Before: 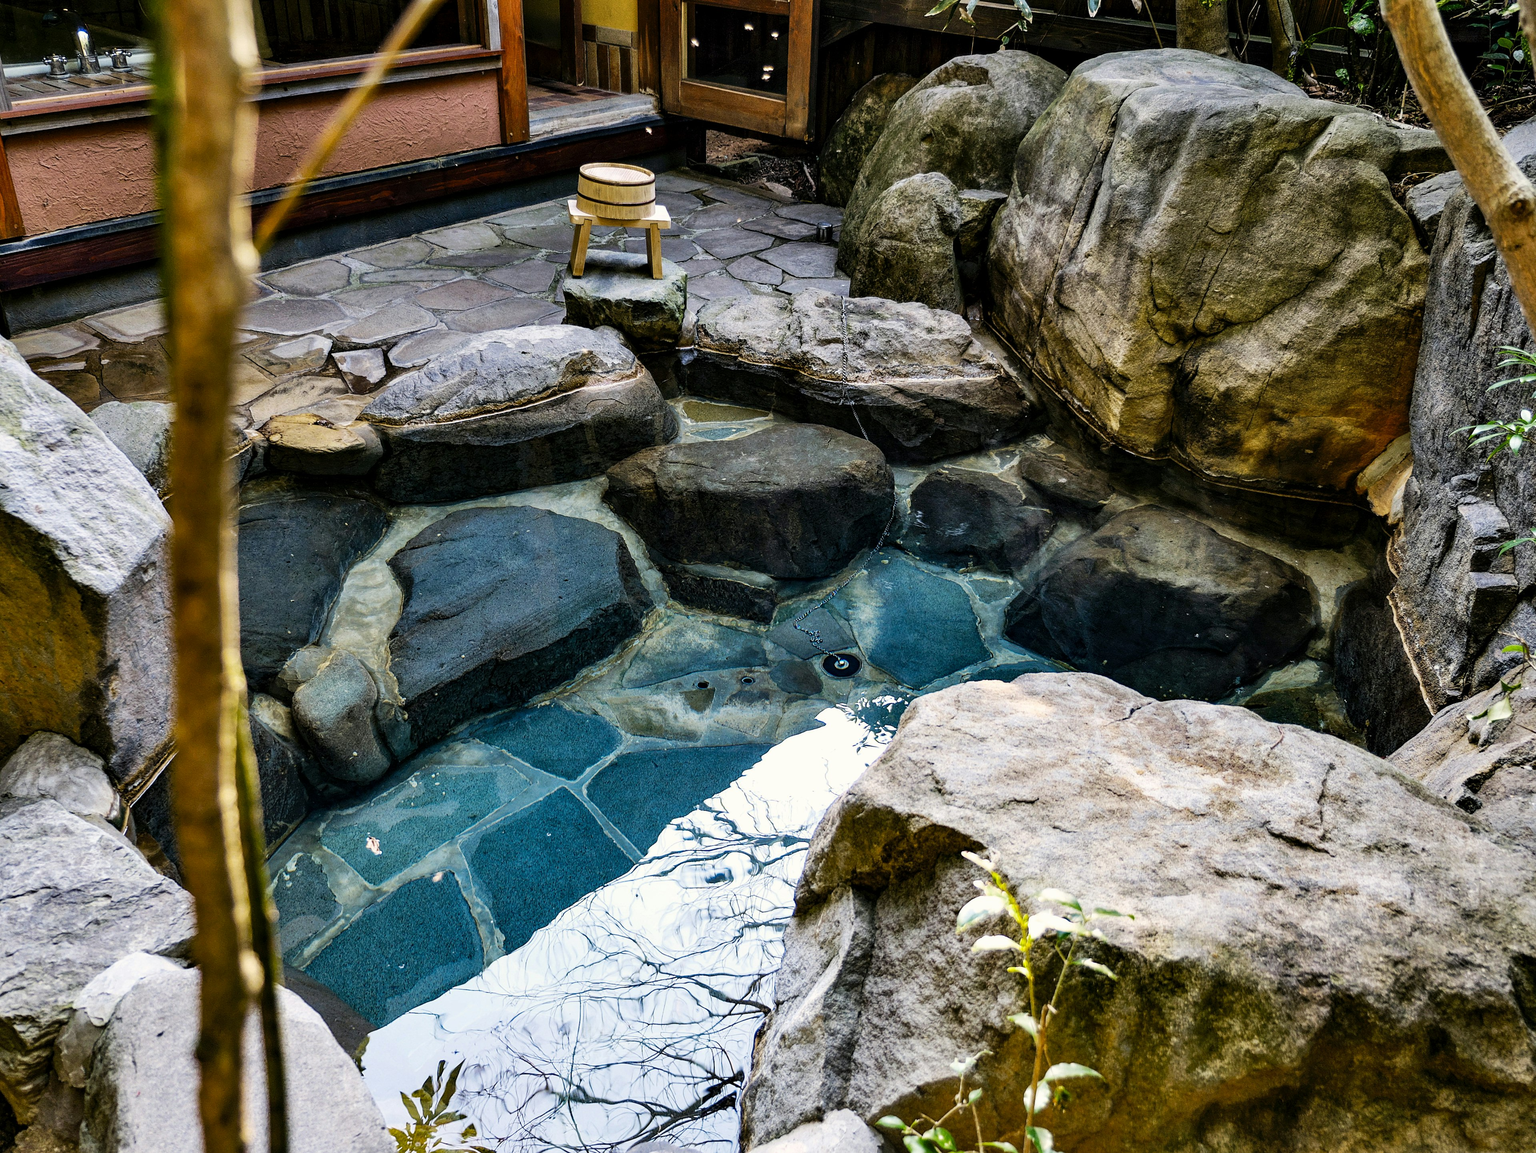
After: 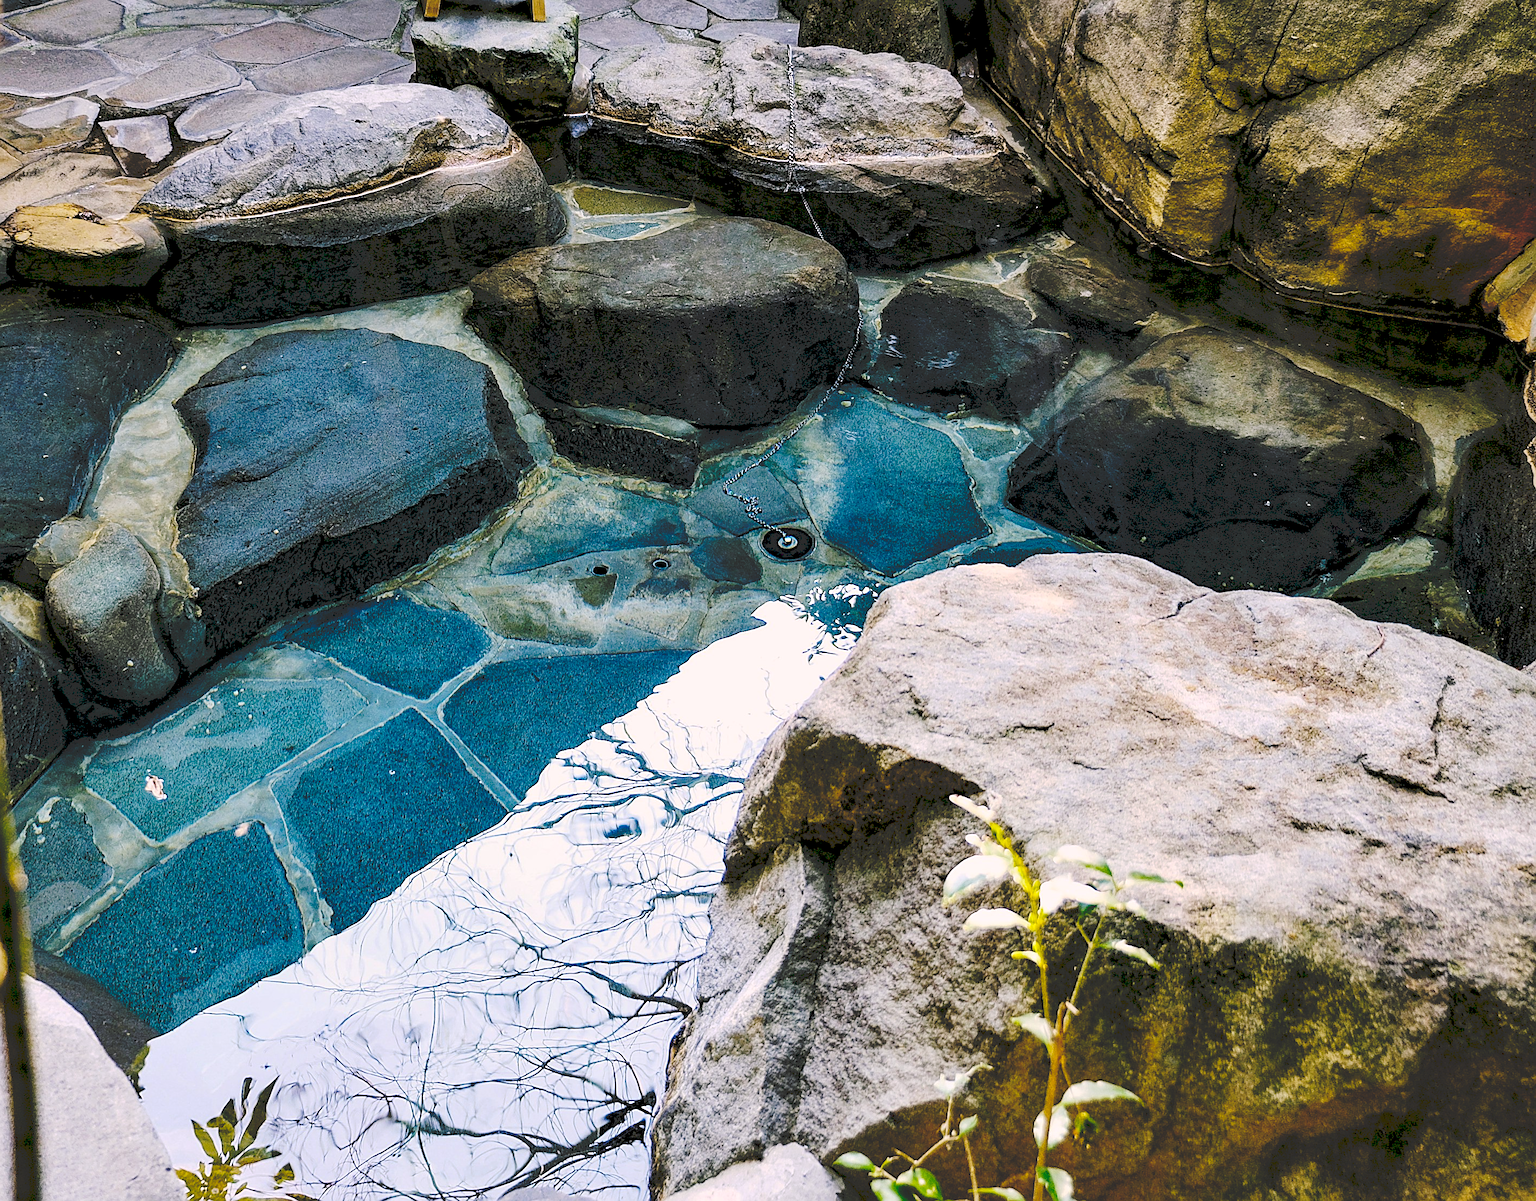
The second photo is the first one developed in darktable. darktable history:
tone equalizer: on, module defaults
sharpen: on, module defaults
exposure: exposure -0.048 EV, compensate highlight preservation false
tone curve: curves: ch0 [(0, 0) (0.003, 0.177) (0.011, 0.177) (0.025, 0.176) (0.044, 0.178) (0.069, 0.186) (0.1, 0.194) (0.136, 0.203) (0.177, 0.223) (0.224, 0.255) (0.277, 0.305) (0.335, 0.383) (0.399, 0.467) (0.468, 0.546) (0.543, 0.616) (0.623, 0.694) (0.709, 0.764) (0.801, 0.834) (0.898, 0.901) (1, 1)], preserve colors none
color correction: saturation 0.99
crop: left 16.871%, top 22.857%, right 9.116%
color balance rgb: shadows lift › chroma 2%, shadows lift › hue 217.2°, power › chroma 0.25%, power › hue 60°, highlights gain › chroma 1.5%, highlights gain › hue 309.6°, global offset › luminance -0.25%, perceptual saturation grading › global saturation 15%, global vibrance 15%
